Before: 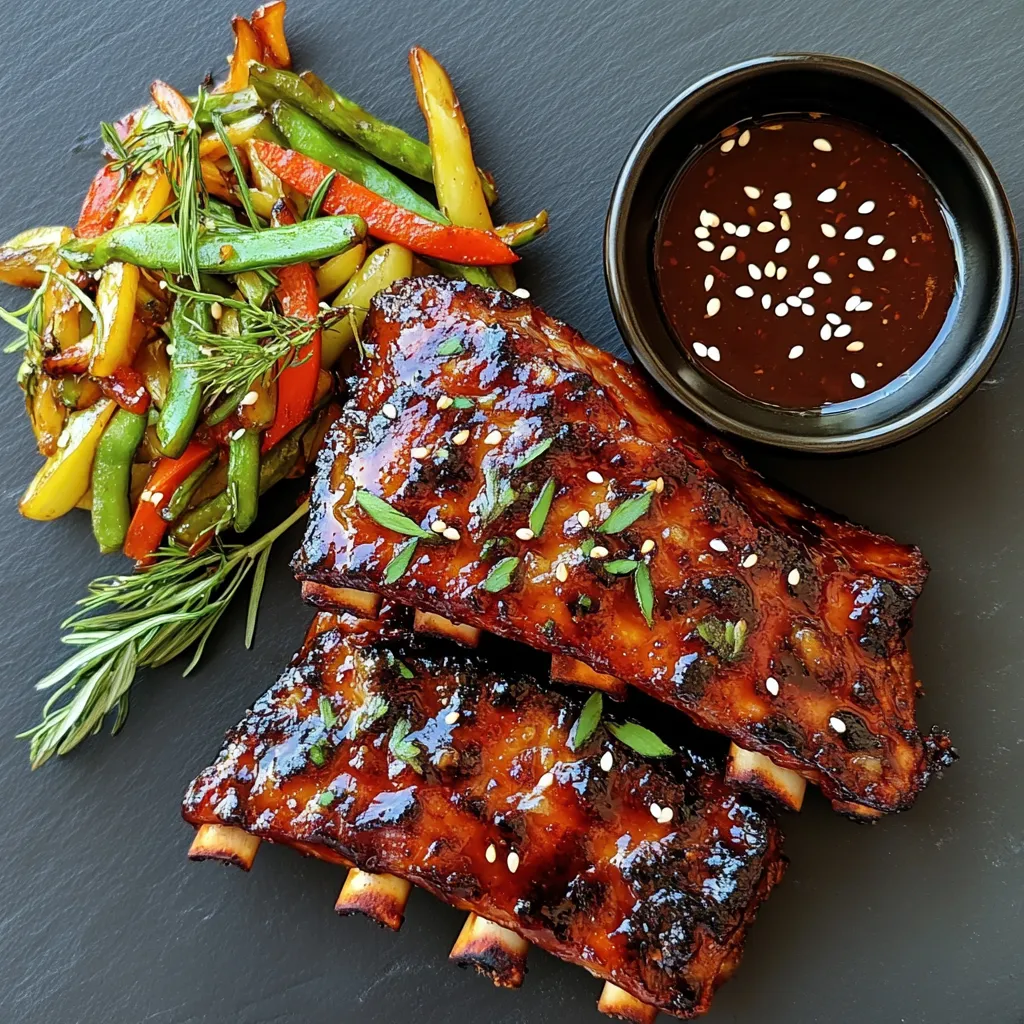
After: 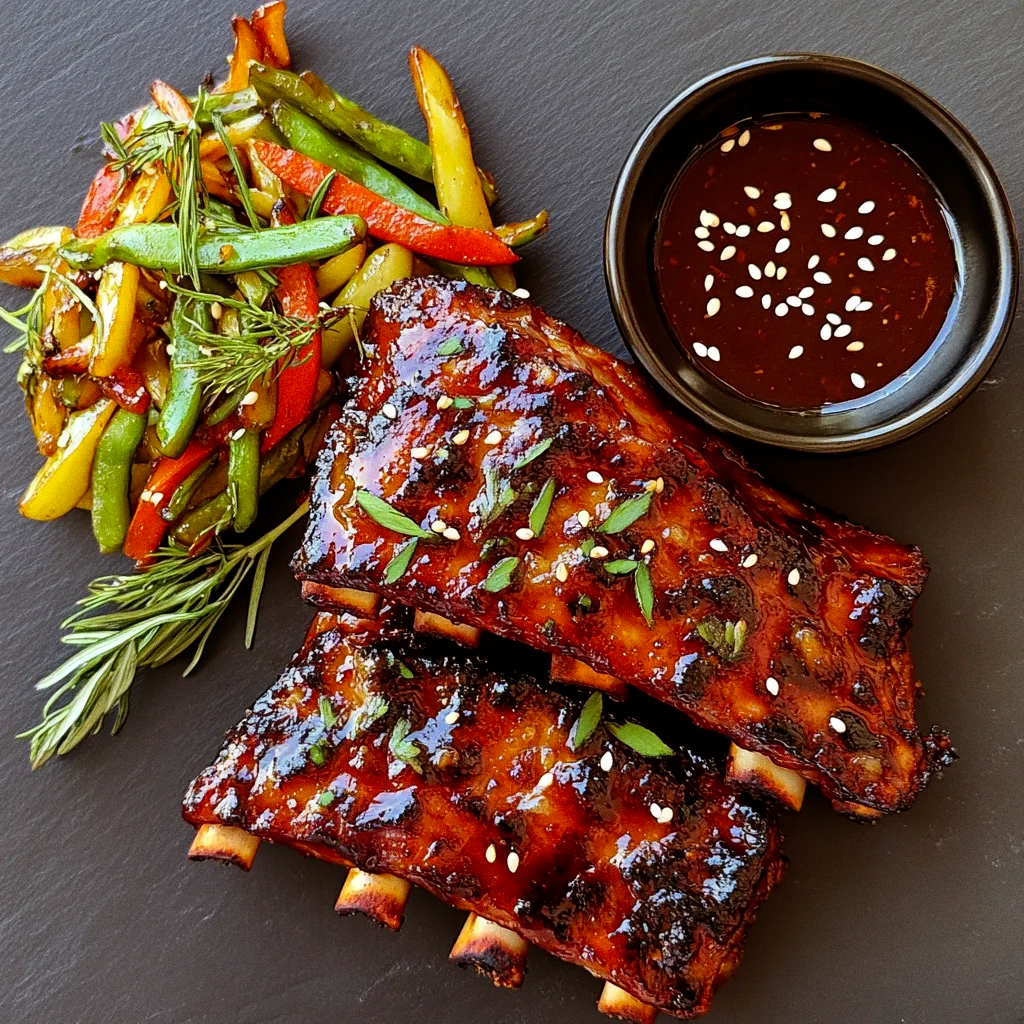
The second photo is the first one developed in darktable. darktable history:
white balance: emerald 1
grain: coarseness 0.09 ISO
rgb levels: mode RGB, independent channels, levels [[0, 0.5, 1], [0, 0.521, 1], [0, 0.536, 1]]
